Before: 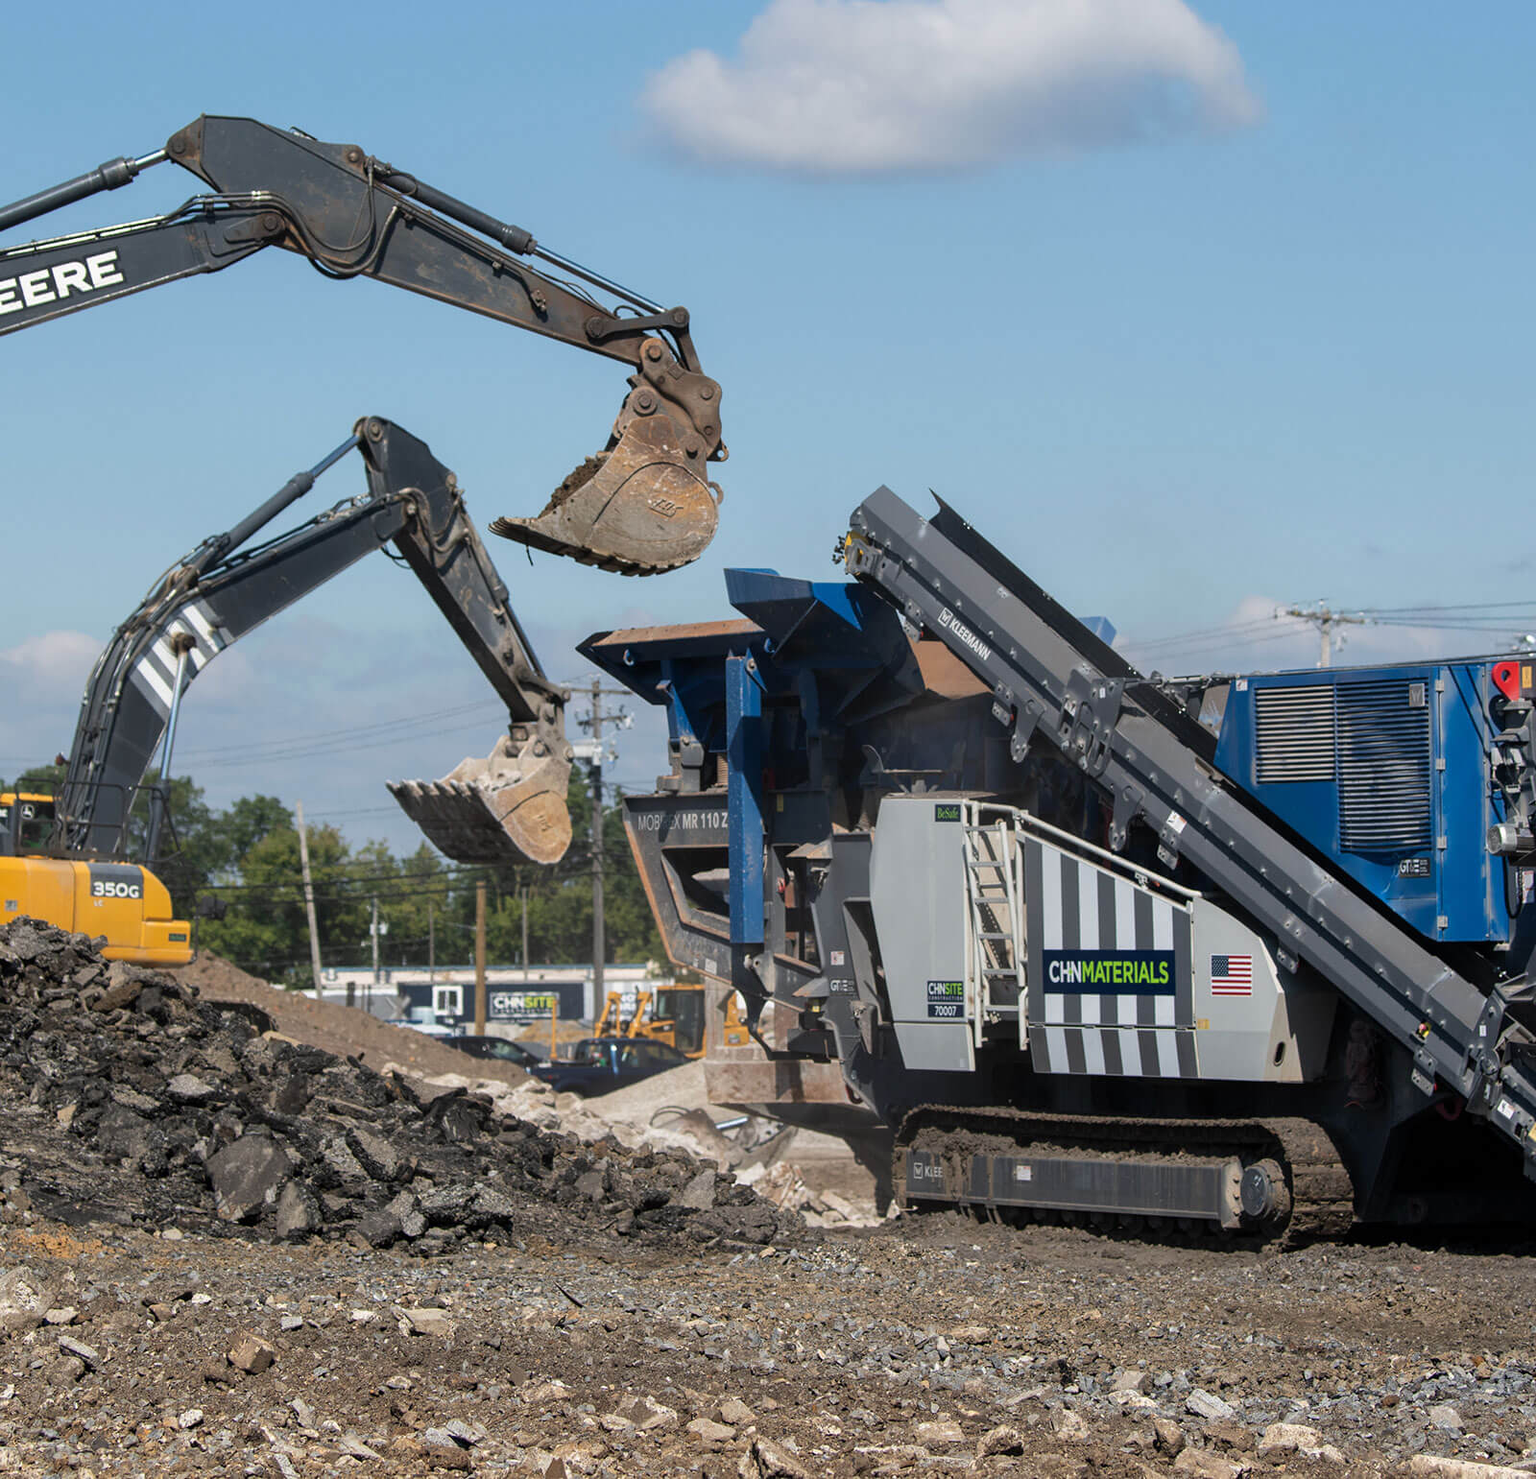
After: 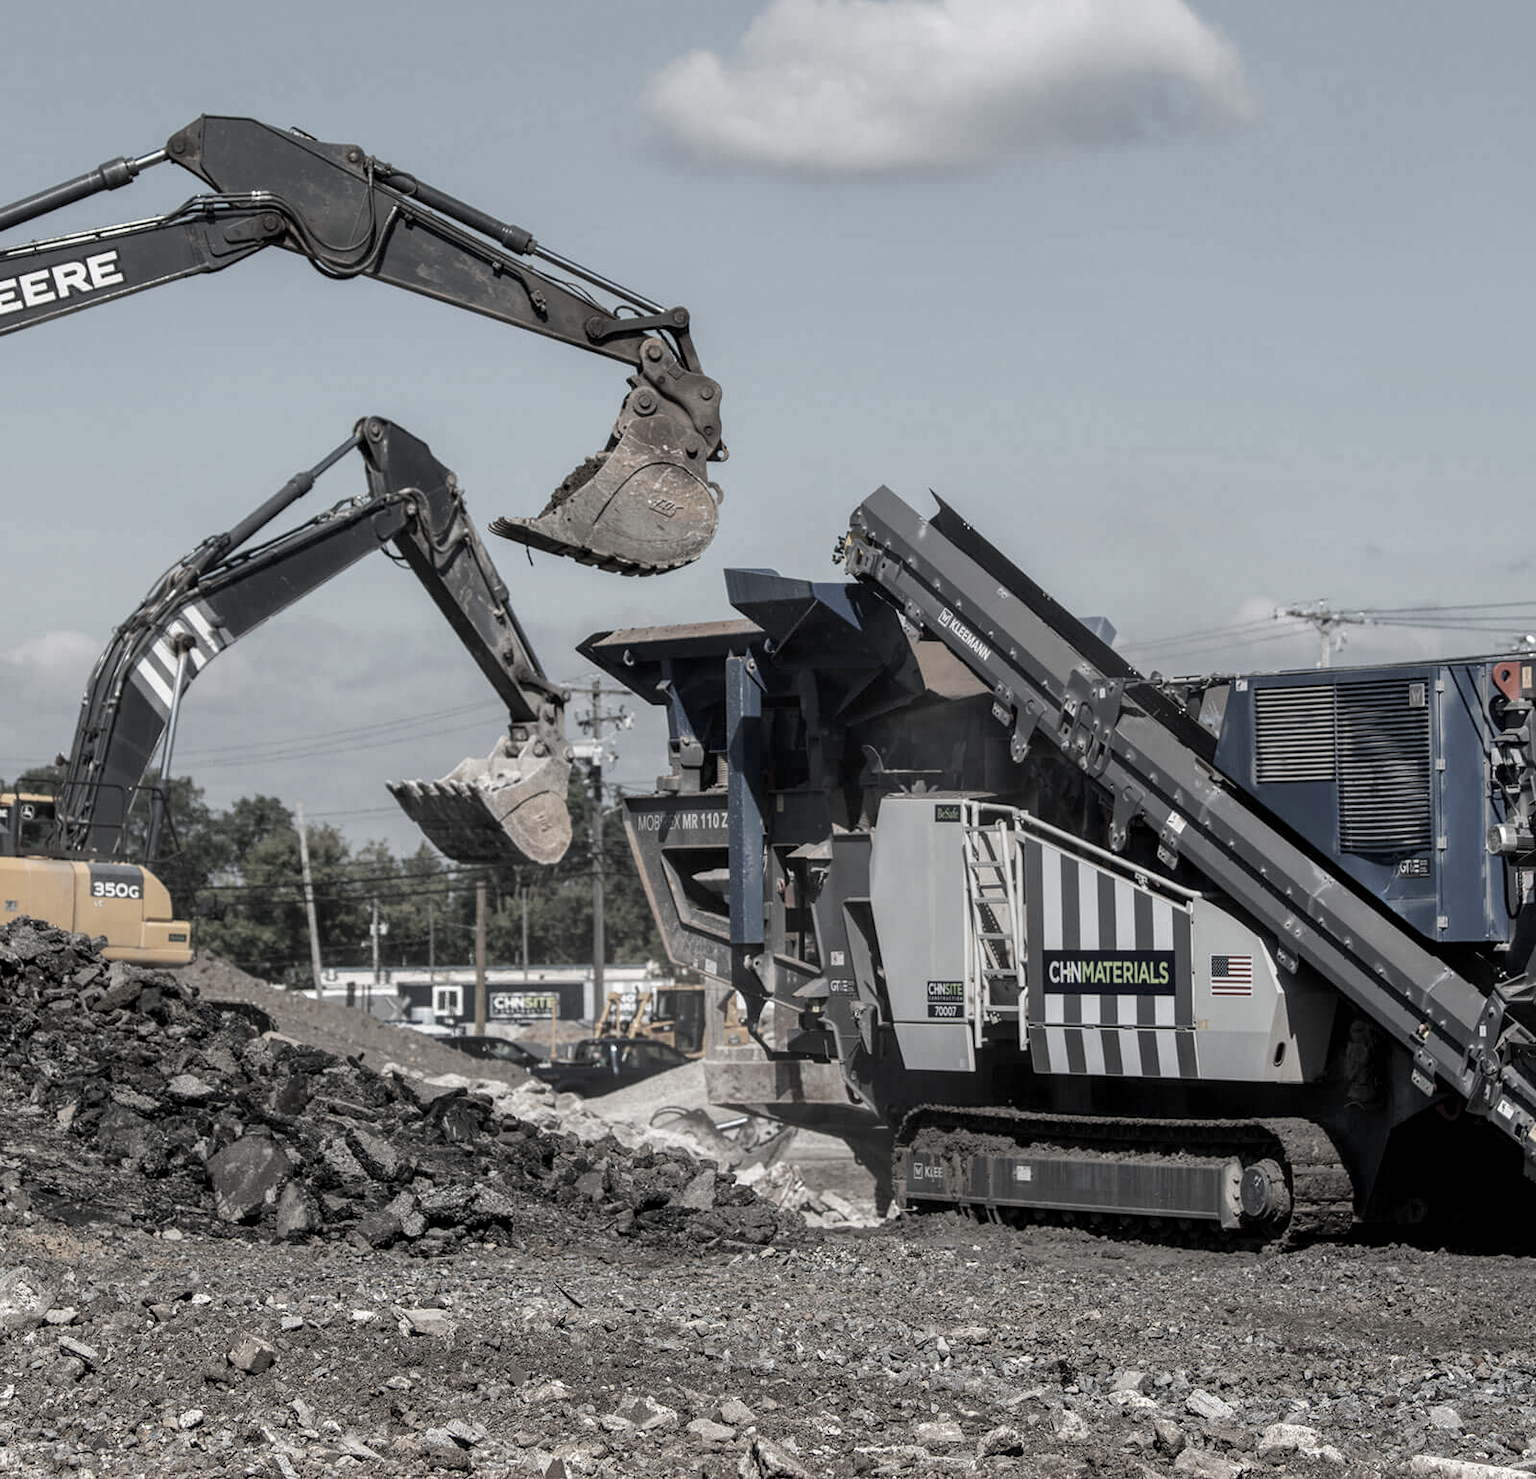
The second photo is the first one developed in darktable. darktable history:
color zones: curves: ch1 [(0, 0.153) (0.143, 0.15) (0.286, 0.151) (0.429, 0.152) (0.571, 0.152) (0.714, 0.151) (0.857, 0.151) (1, 0.153)]
local contrast: on, module defaults
